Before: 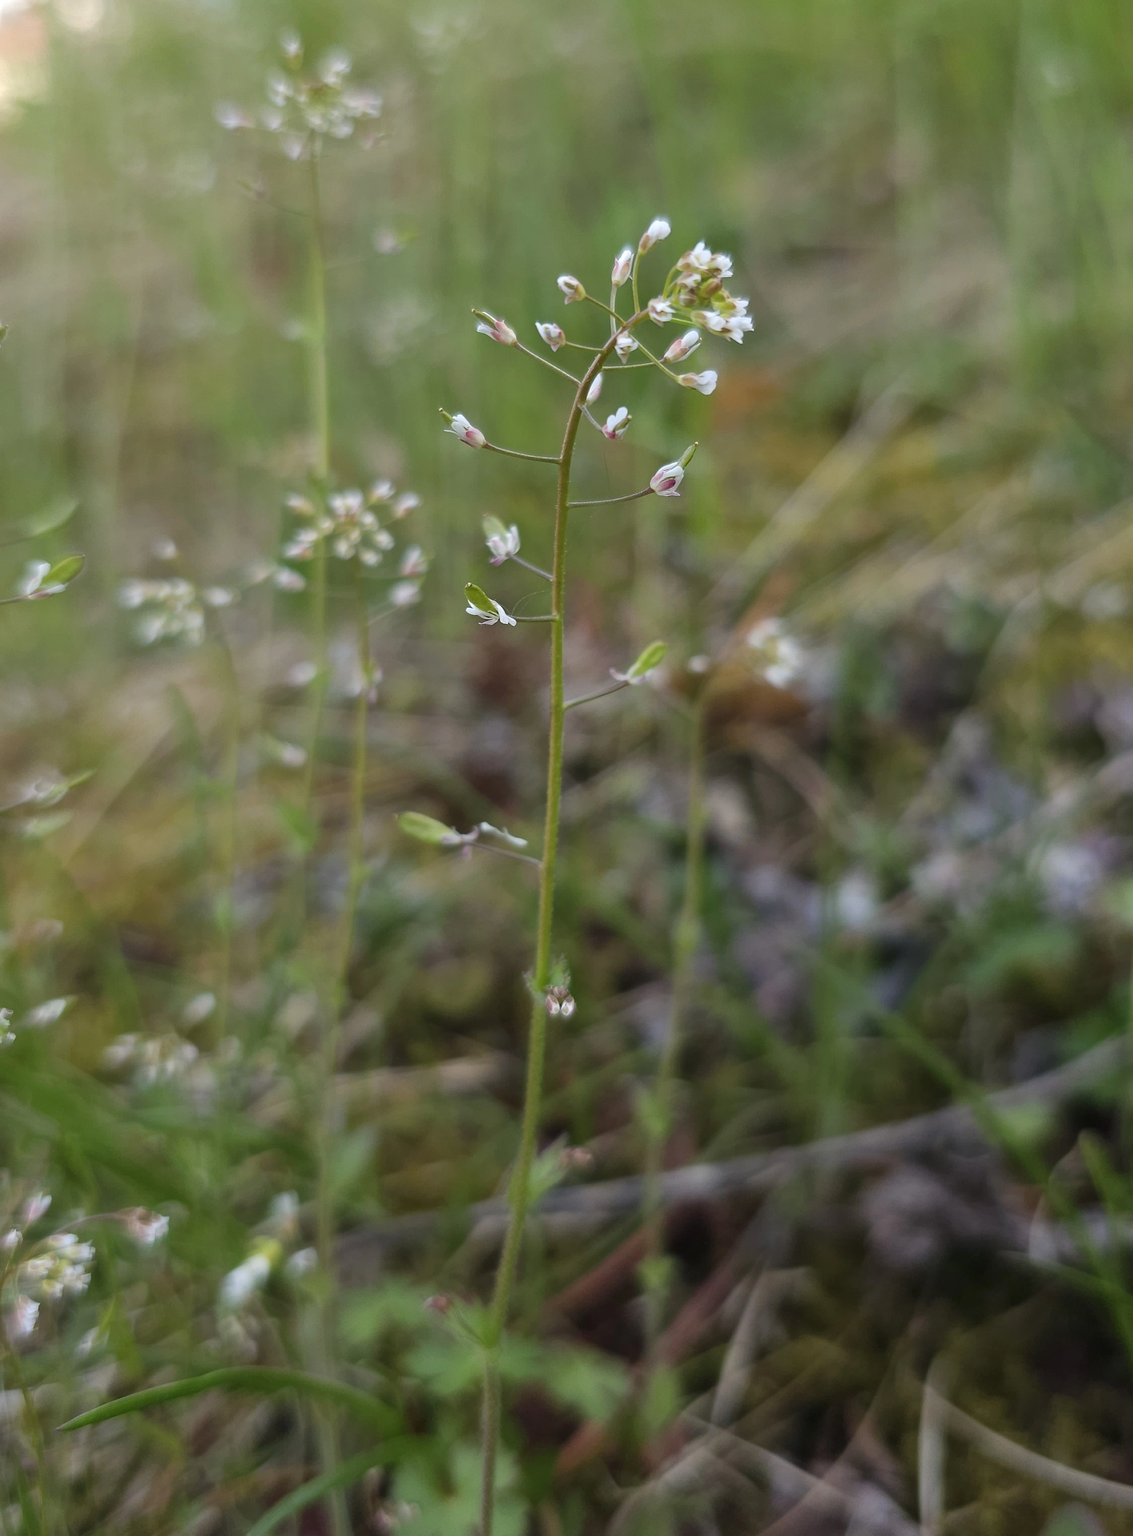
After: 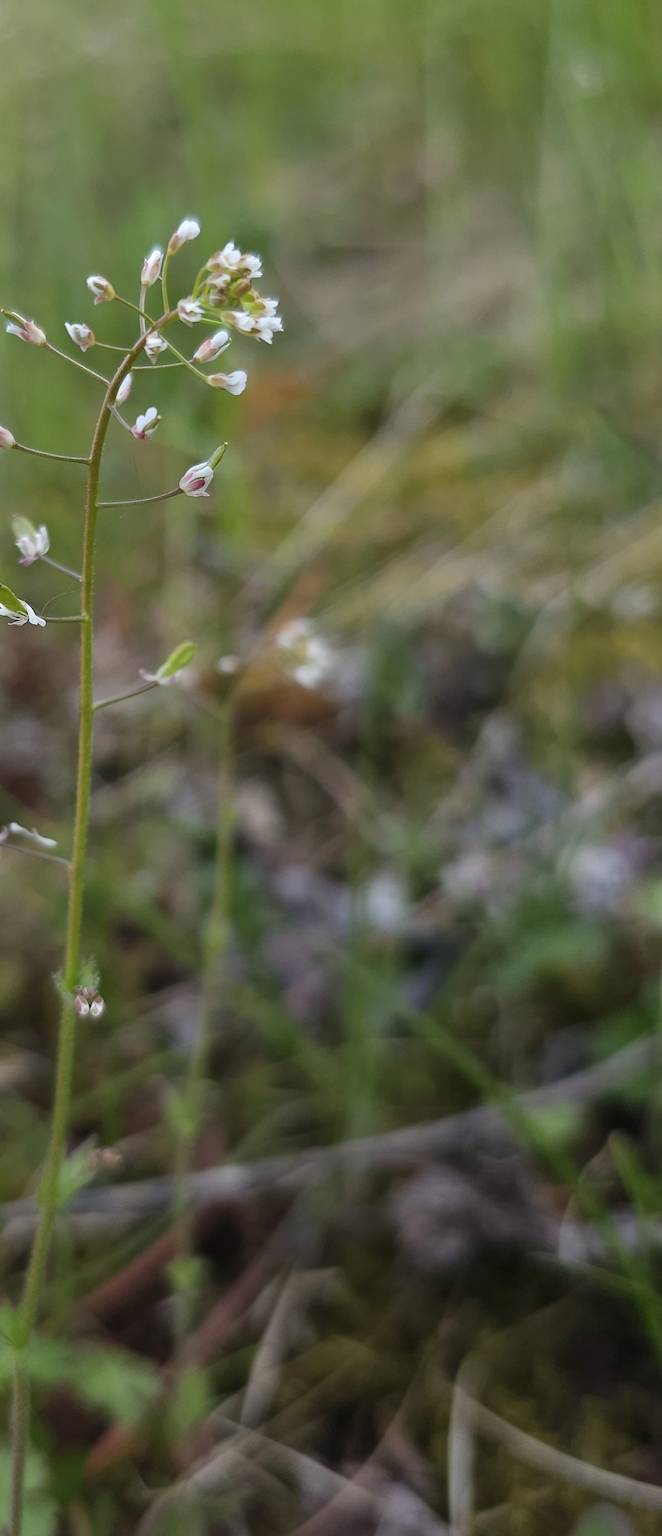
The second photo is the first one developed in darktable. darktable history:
crop: left 41.572%
